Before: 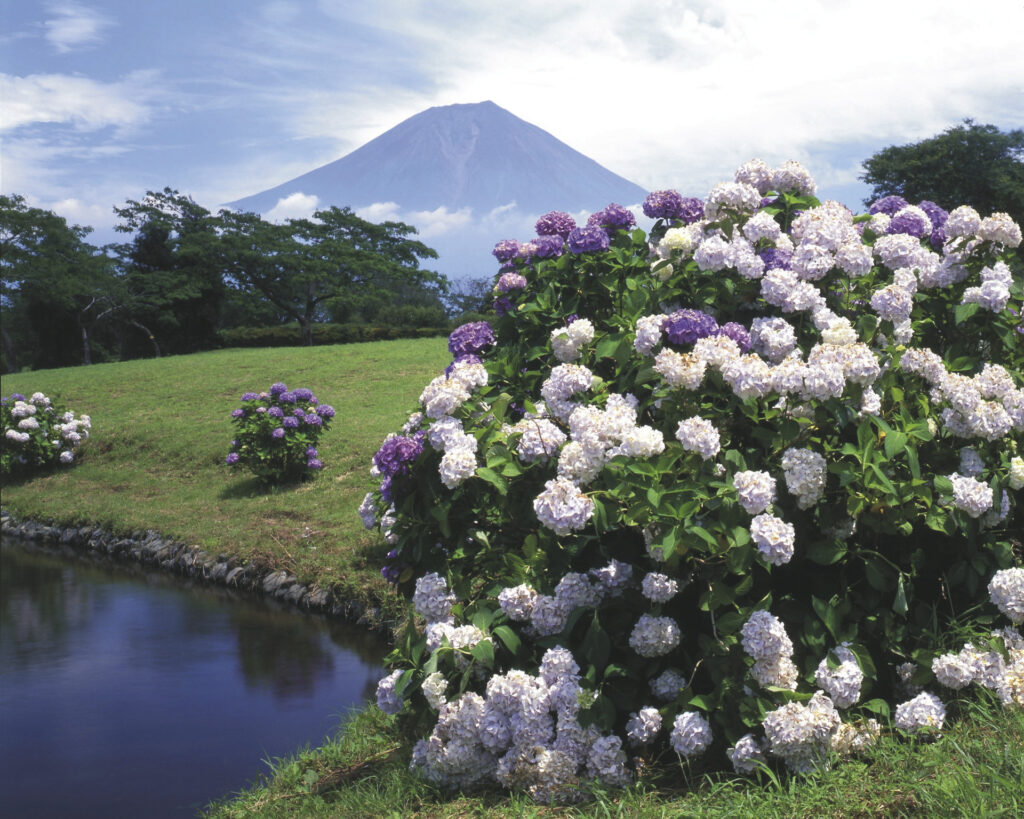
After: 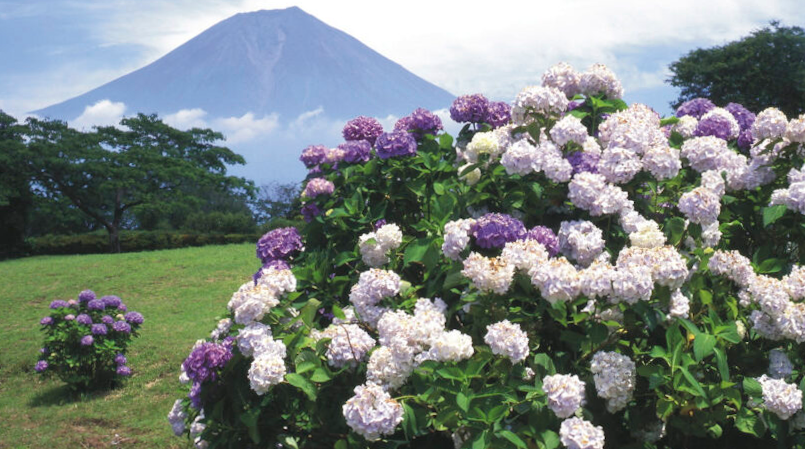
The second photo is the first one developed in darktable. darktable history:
crop: left 18.38%, top 11.092%, right 2.134%, bottom 33.217%
rotate and perspective: rotation -0.45°, automatic cropping original format, crop left 0.008, crop right 0.992, crop top 0.012, crop bottom 0.988
